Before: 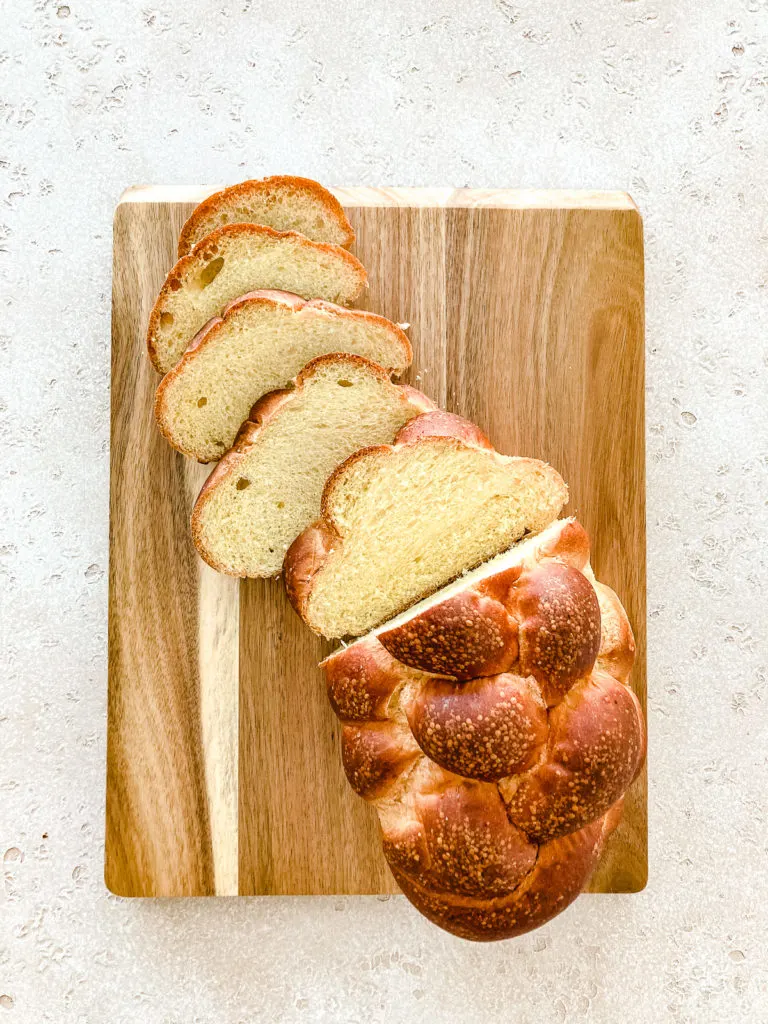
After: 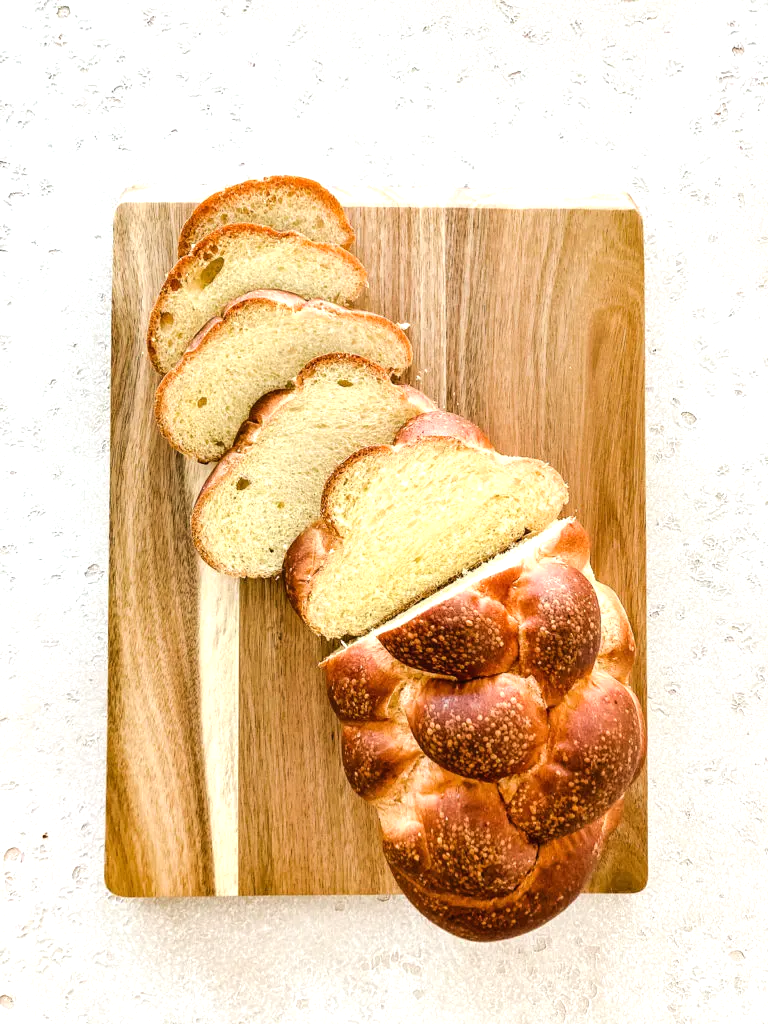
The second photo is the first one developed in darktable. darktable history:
tone equalizer: -8 EV -0.413 EV, -7 EV -0.362 EV, -6 EV -0.345 EV, -5 EV -0.217 EV, -3 EV 0.221 EV, -2 EV 0.319 EV, -1 EV 0.364 EV, +0 EV 0.391 EV, edges refinement/feathering 500, mask exposure compensation -1.57 EV, preserve details no
